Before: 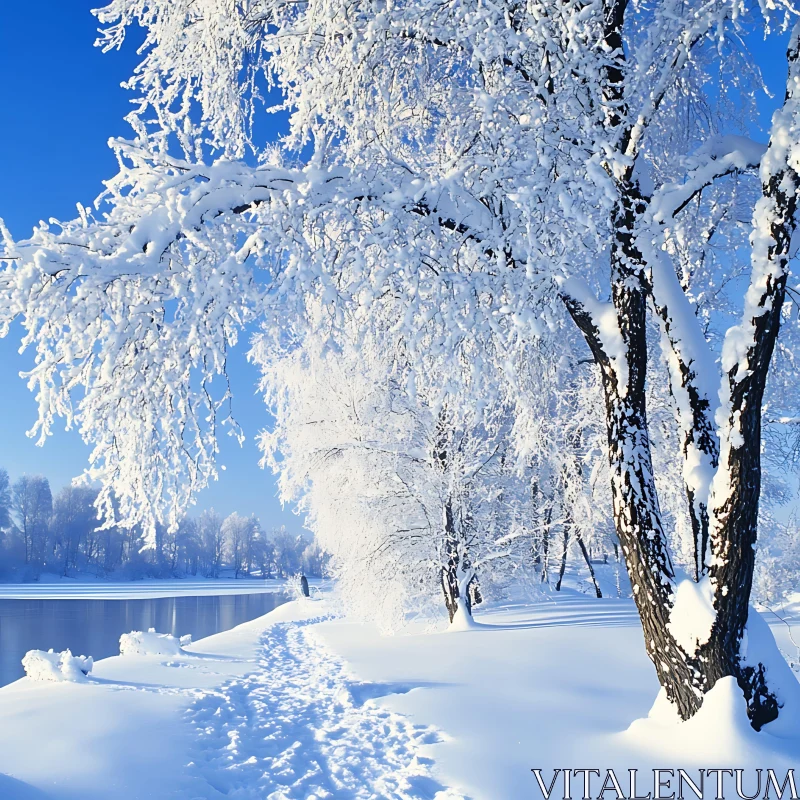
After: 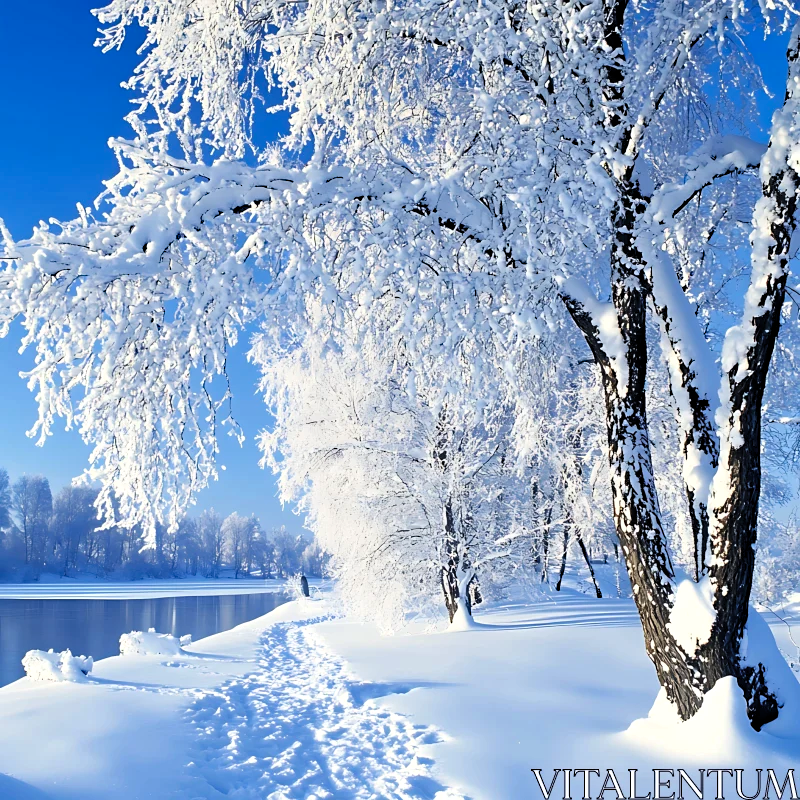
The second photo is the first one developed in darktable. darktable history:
haze removal: compatibility mode true, adaptive false
levels: levels [0.031, 0.5, 0.969]
